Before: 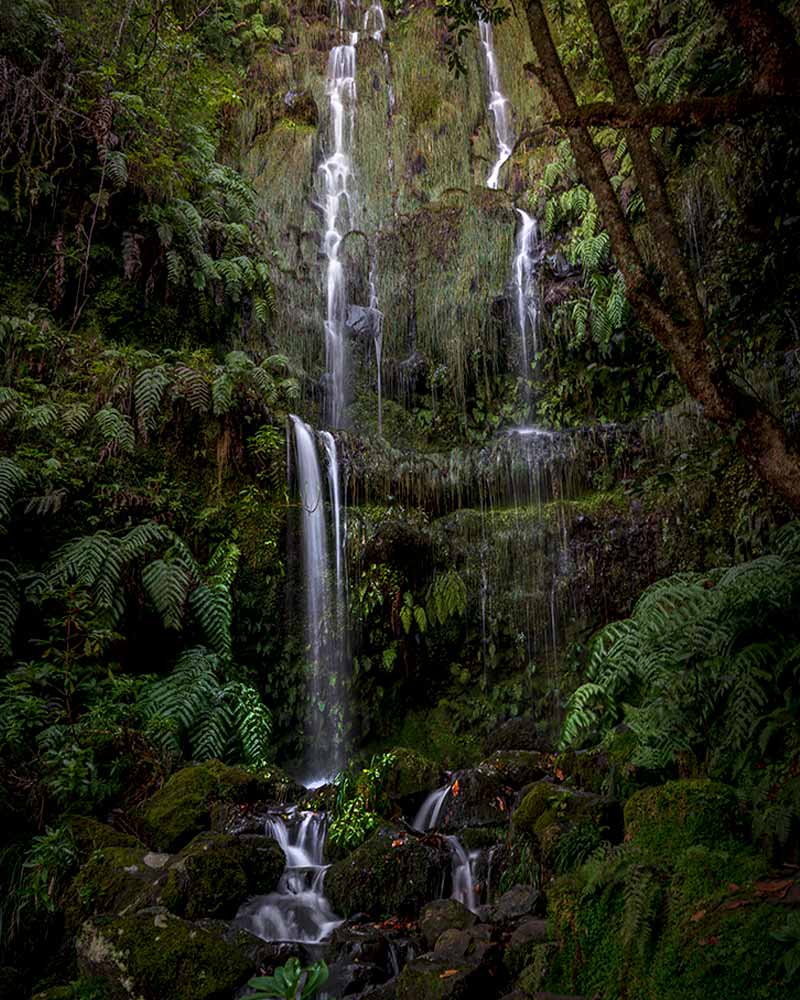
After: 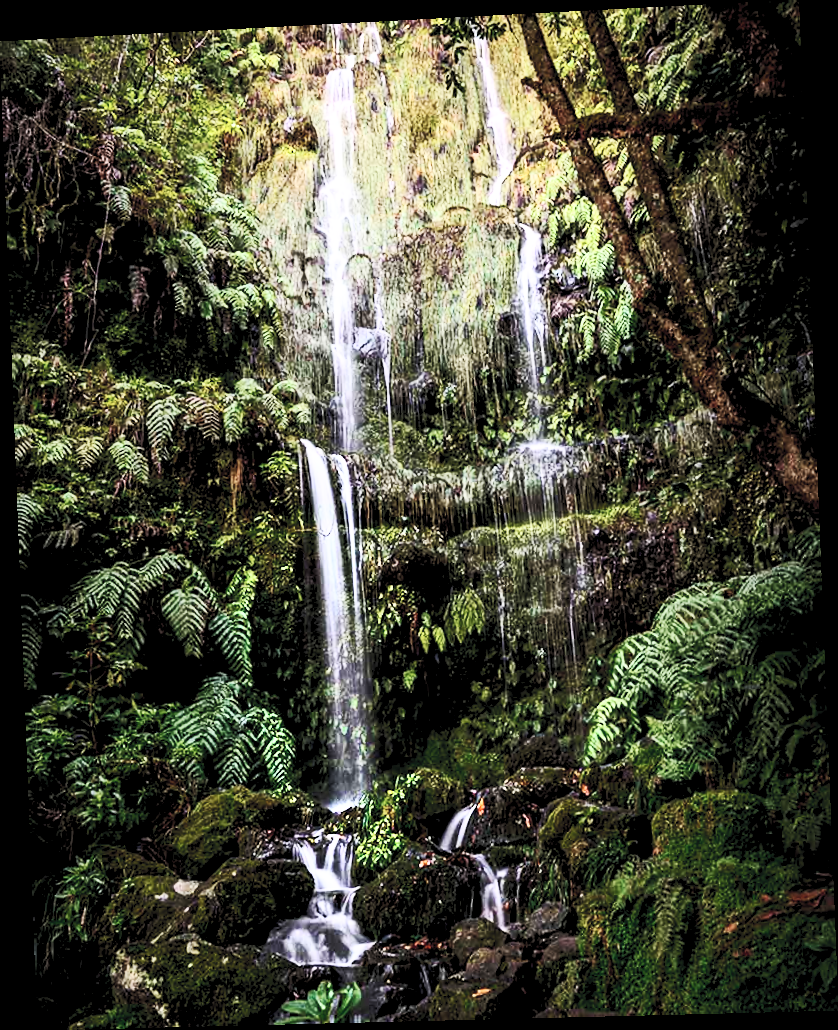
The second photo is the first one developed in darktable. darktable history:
contrast brightness saturation: contrast 0.43, brightness 0.56, saturation -0.19
exposure: black level correction 0.005, exposure 0.417 EV, compensate highlight preservation false
base curve: curves: ch0 [(0, 0) (0.028, 0.03) (0.121, 0.232) (0.46, 0.748) (0.859, 0.968) (1, 1)], preserve colors none
rotate and perspective: rotation -2.22°, lens shift (horizontal) -0.022, automatic cropping off
